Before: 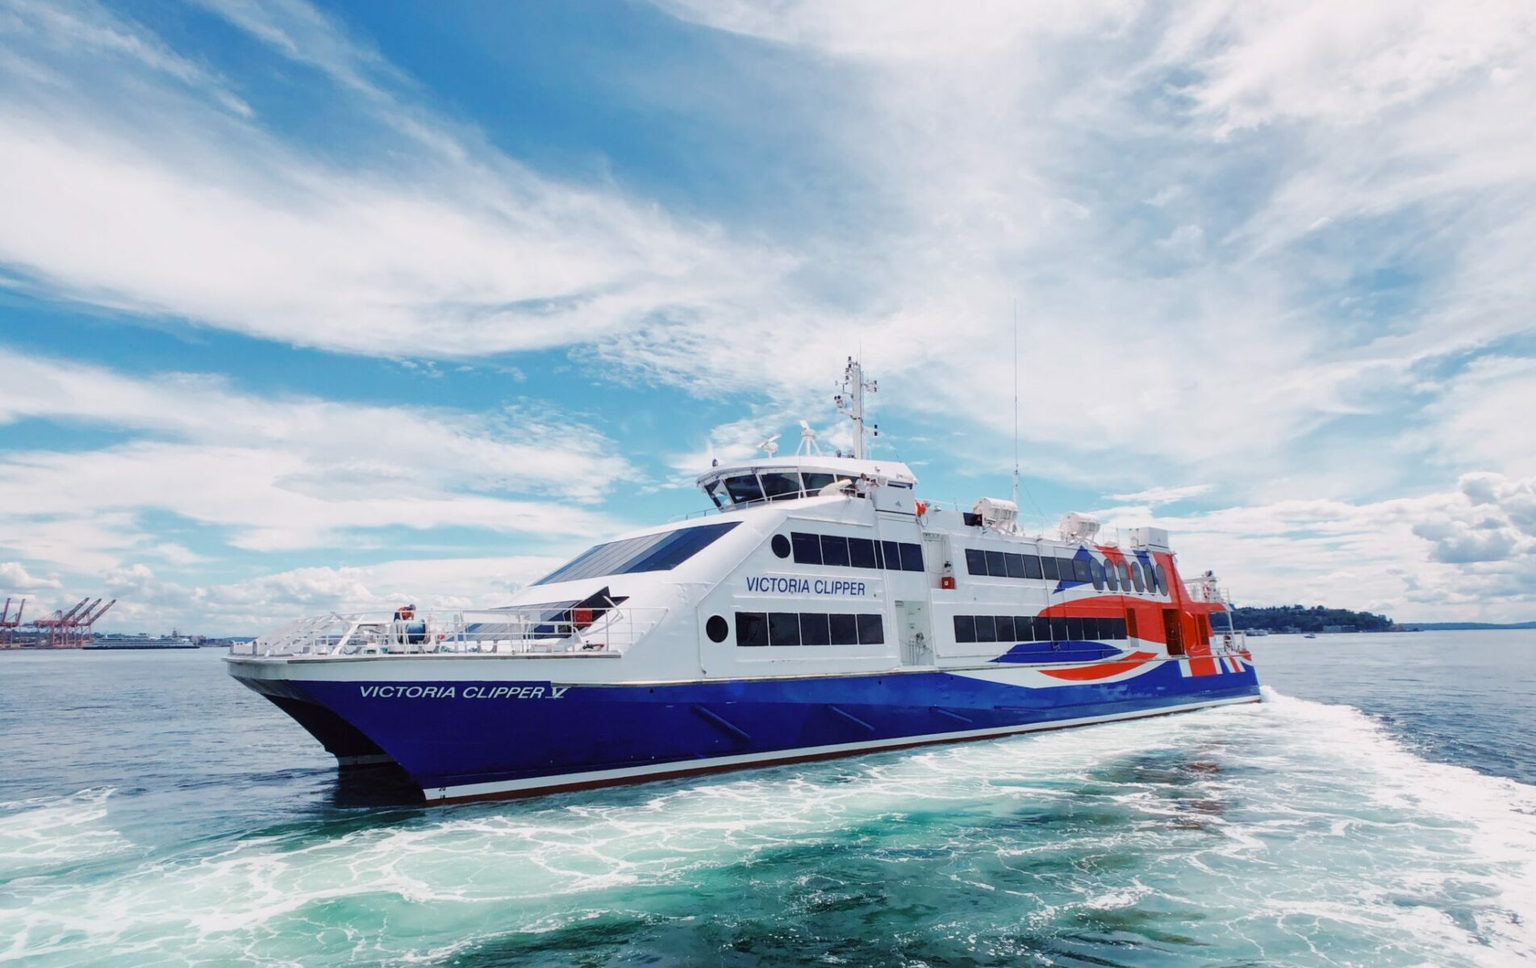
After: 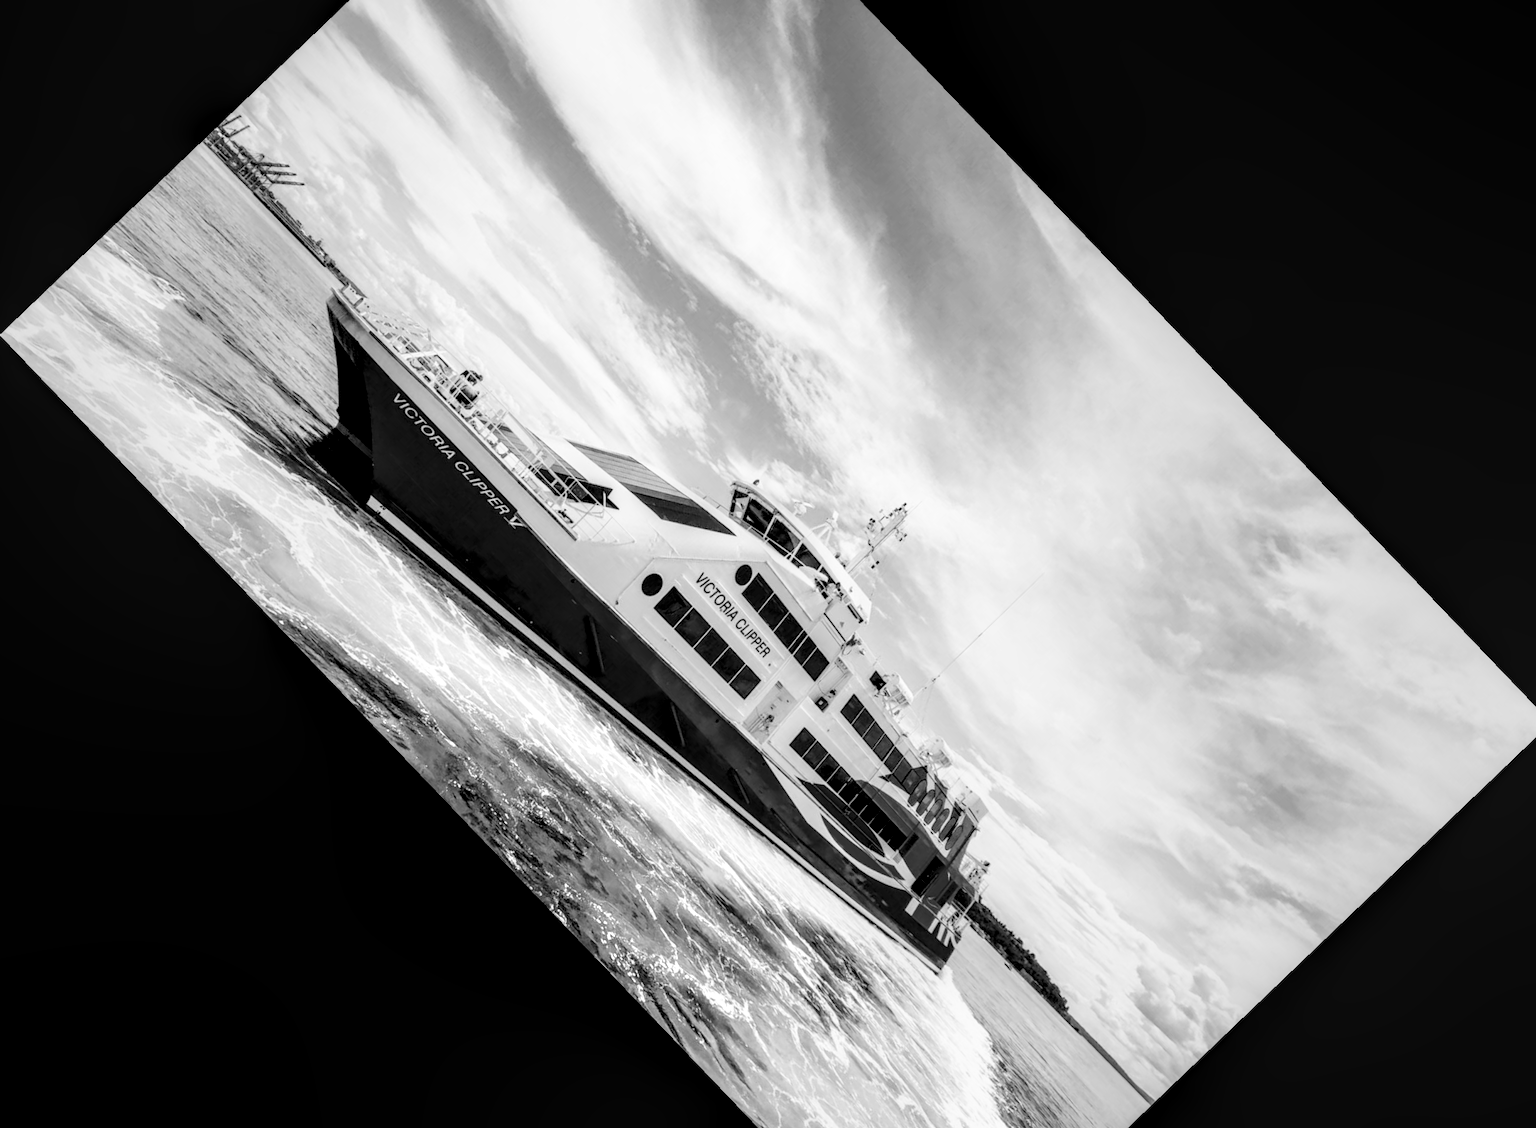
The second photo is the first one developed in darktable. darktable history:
base curve: curves: ch0 [(0, 0) (0.008, 0.007) (0.022, 0.029) (0.048, 0.089) (0.092, 0.197) (0.191, 0.399) (0.275, 0.534) (0.357, 0.65) (0.477, 0.78) (0.542, 0.833) (0.799, 0.973) (1, 1)], preserve colors none
crop and rotate: angle -46.26°, top 16.234%, right 0.912%, bottom 11.704%
monochrome: a 0, b 0, size 0.5, highlights 0.57
local contrast: highlights 19%, detail 186%
white balance: red 0.925, blue 1.046
